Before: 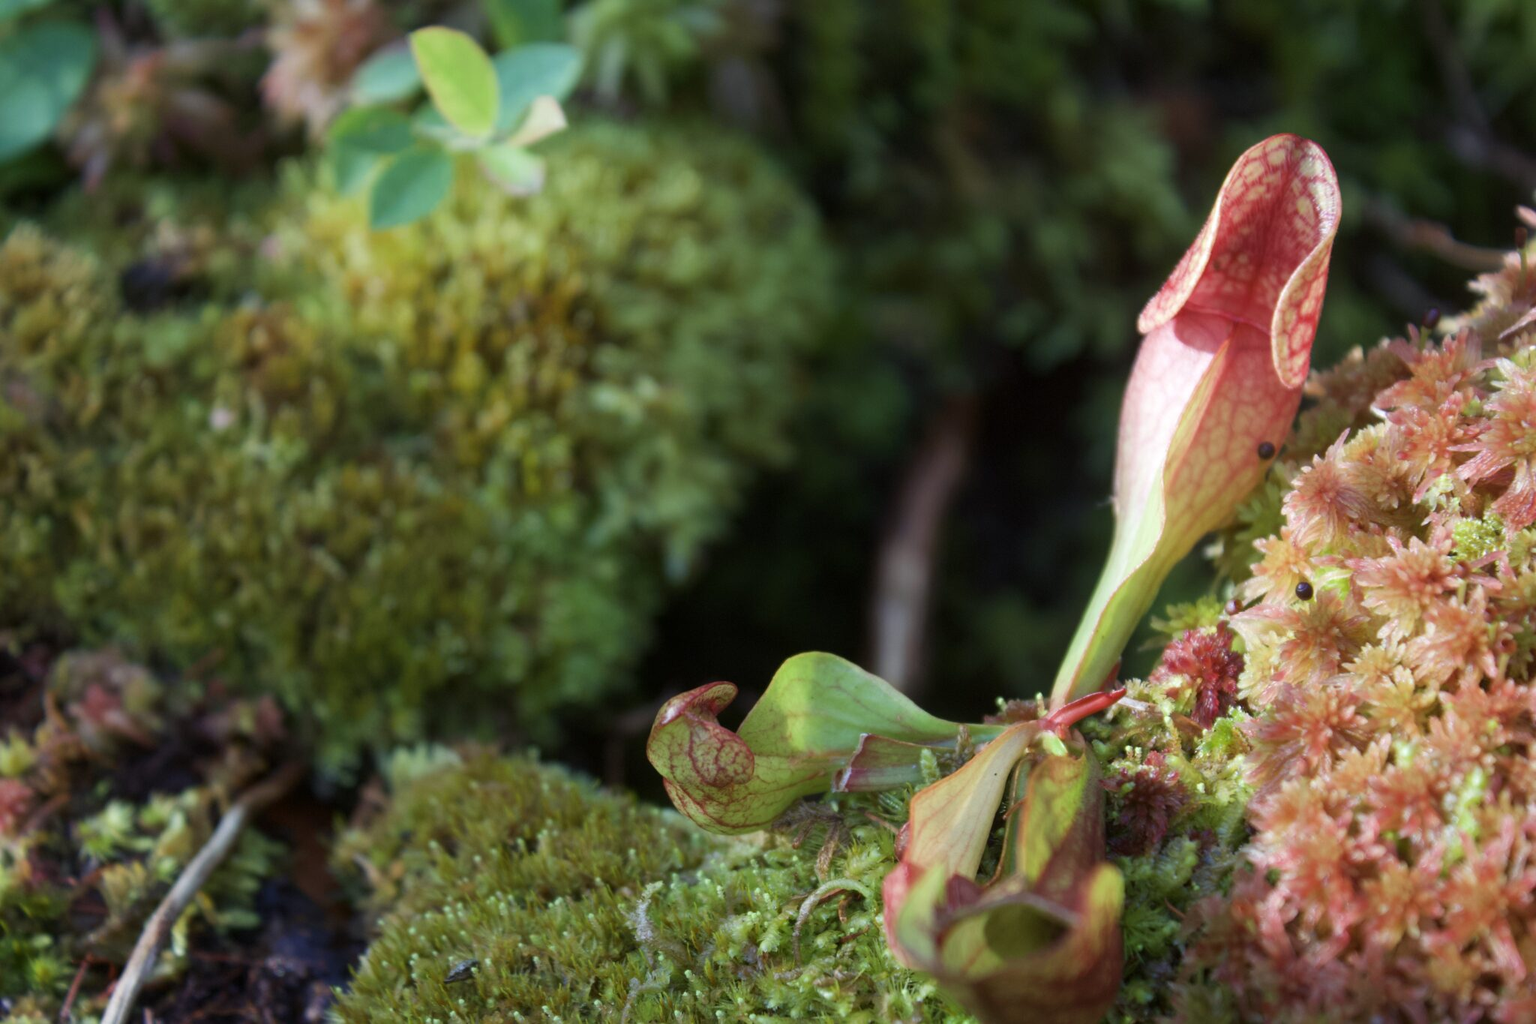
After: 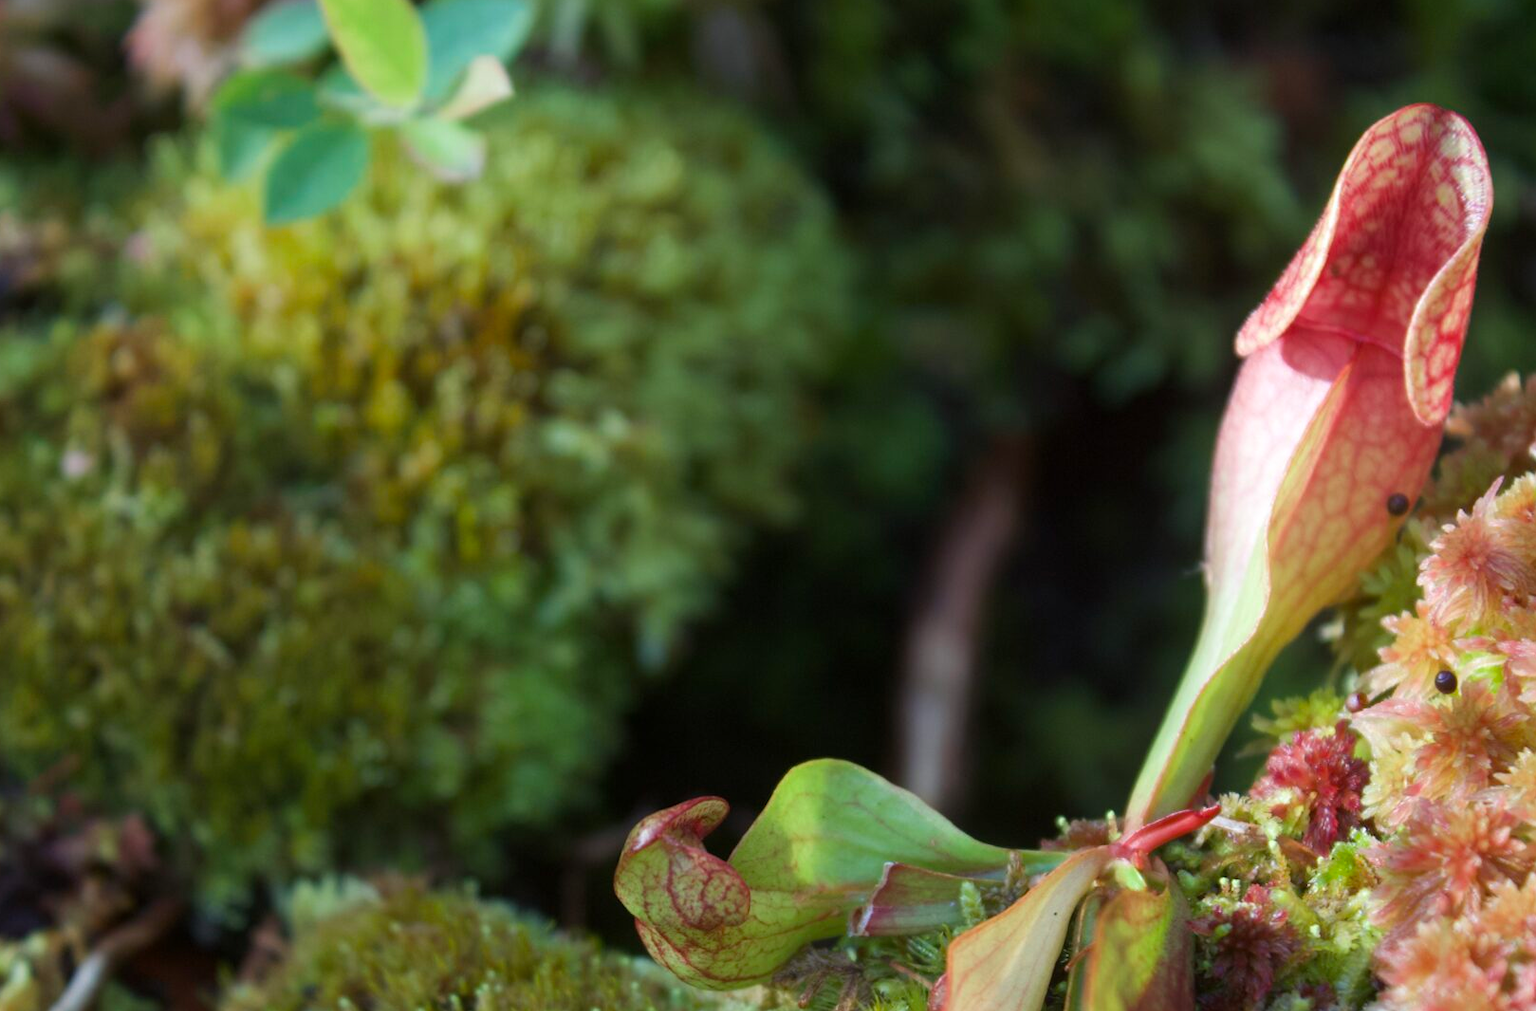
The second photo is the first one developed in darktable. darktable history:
crop and rotate: left 10.541%, top 5.081%, right 10.386%, bottom 16.822%
